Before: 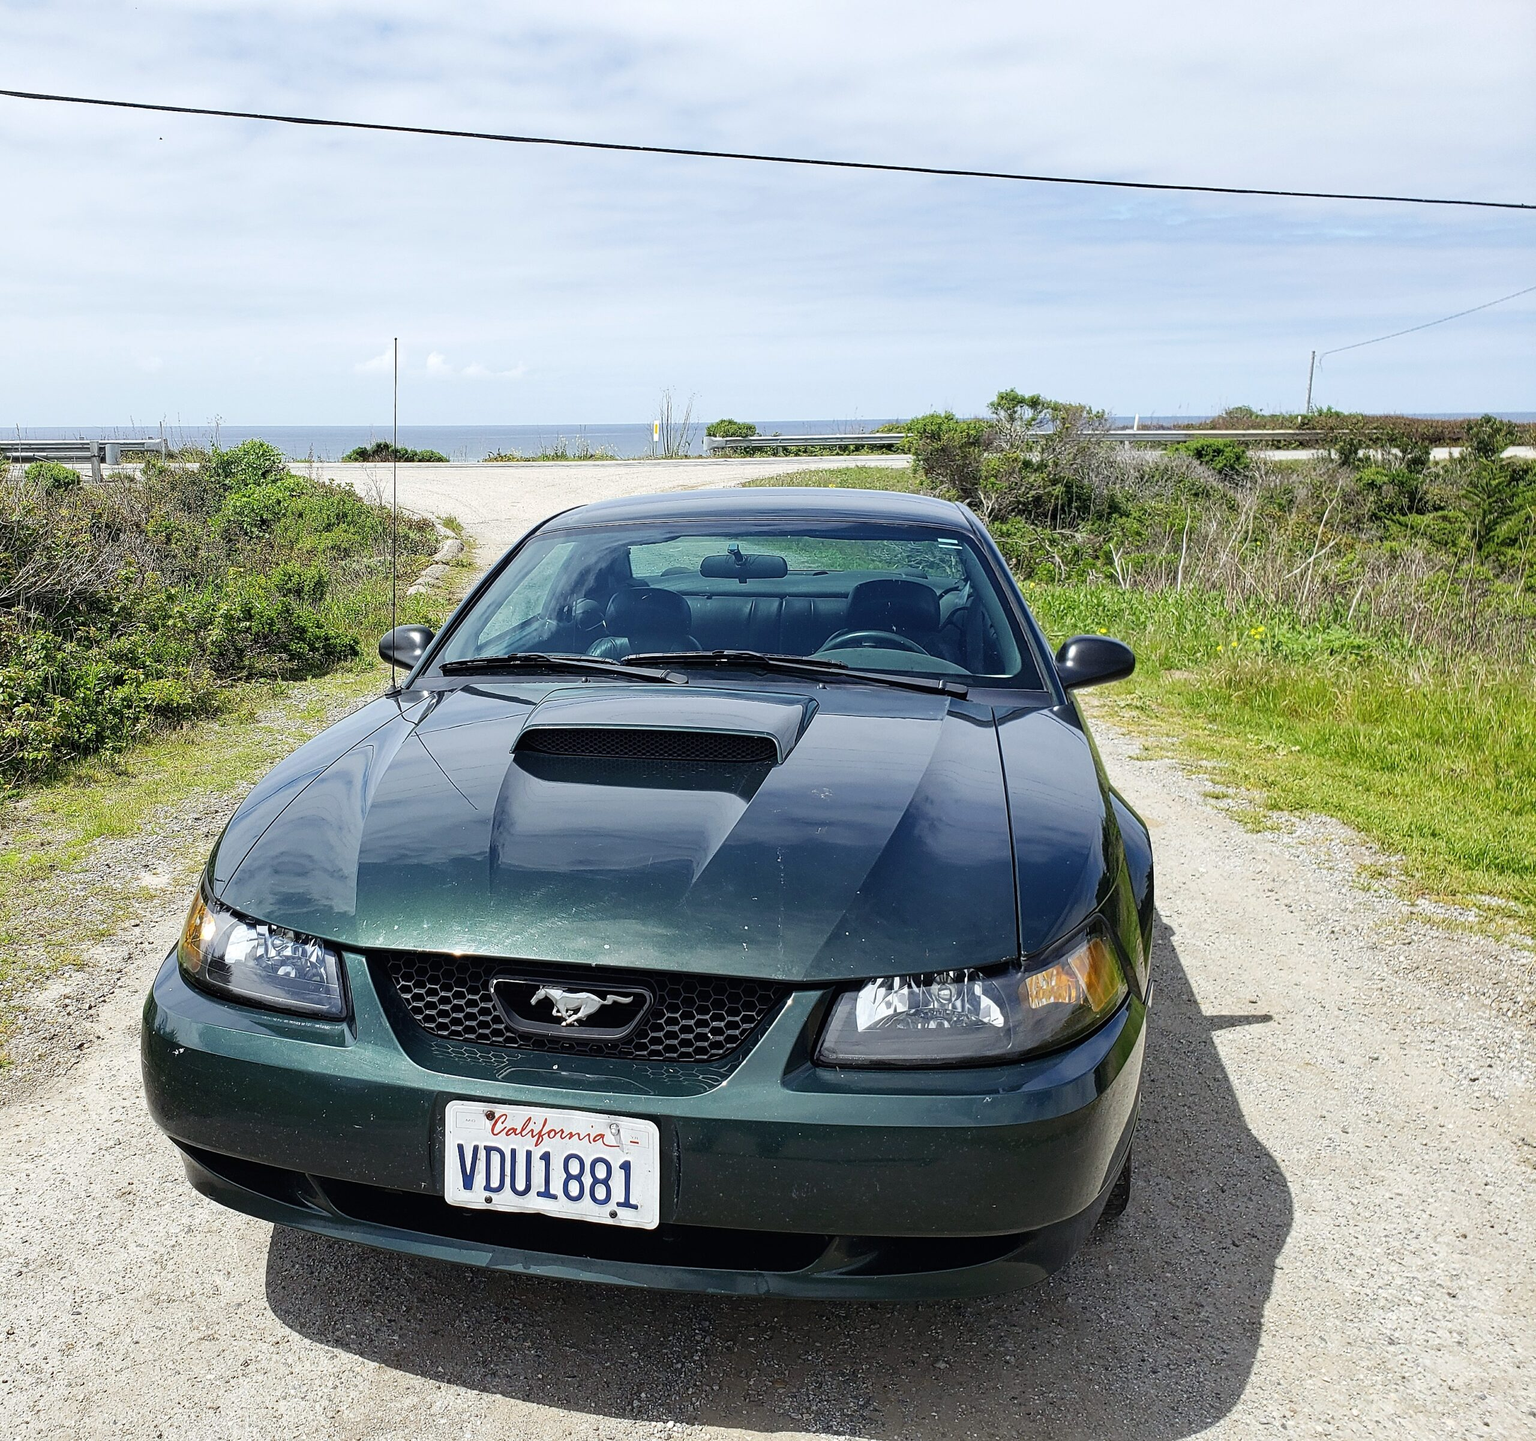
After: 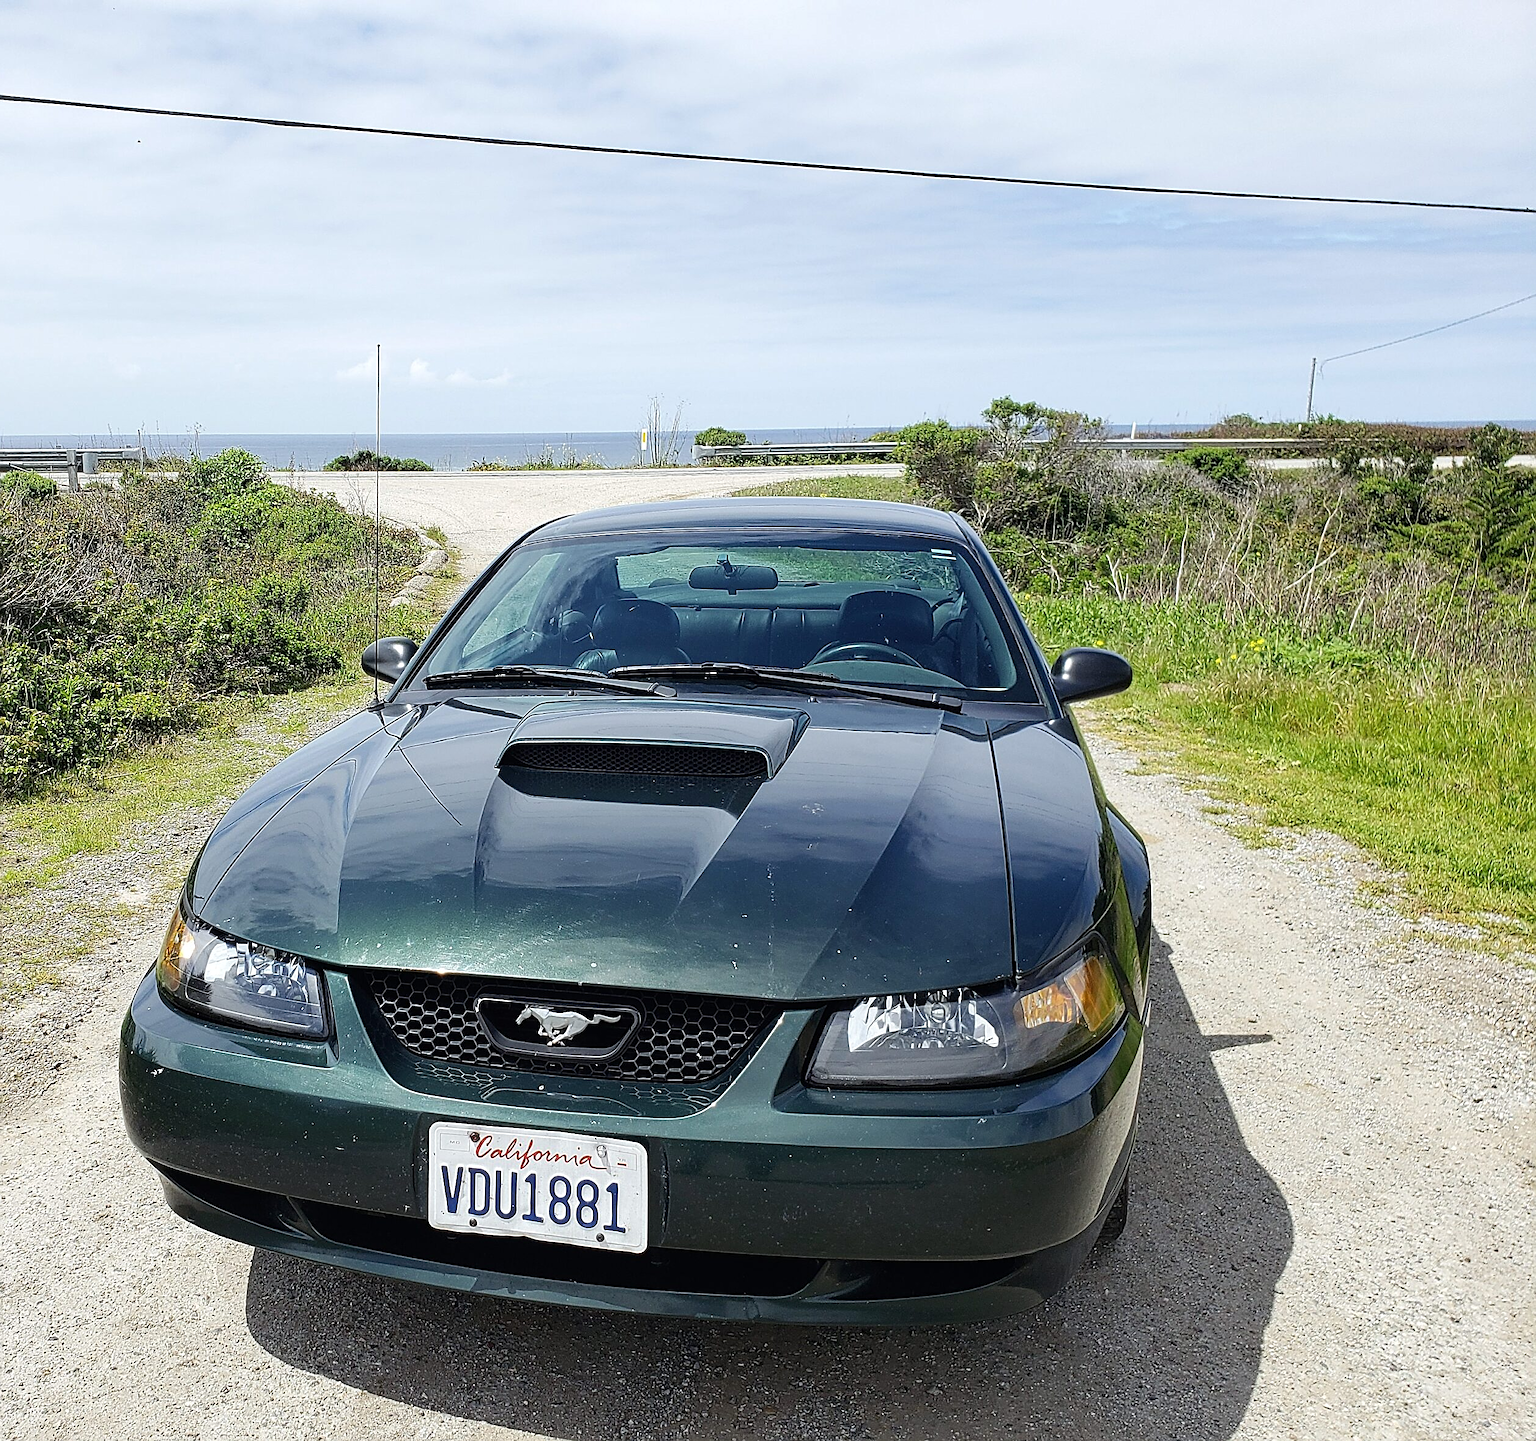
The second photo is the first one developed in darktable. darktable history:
crop: left 1.629%, right 0.28%, bottom 1.813%
tone equalizer: edges refinement/feathering 500, mask exposure compensation -1.57 EV, preserve details no
sharpen: on, module defaults
